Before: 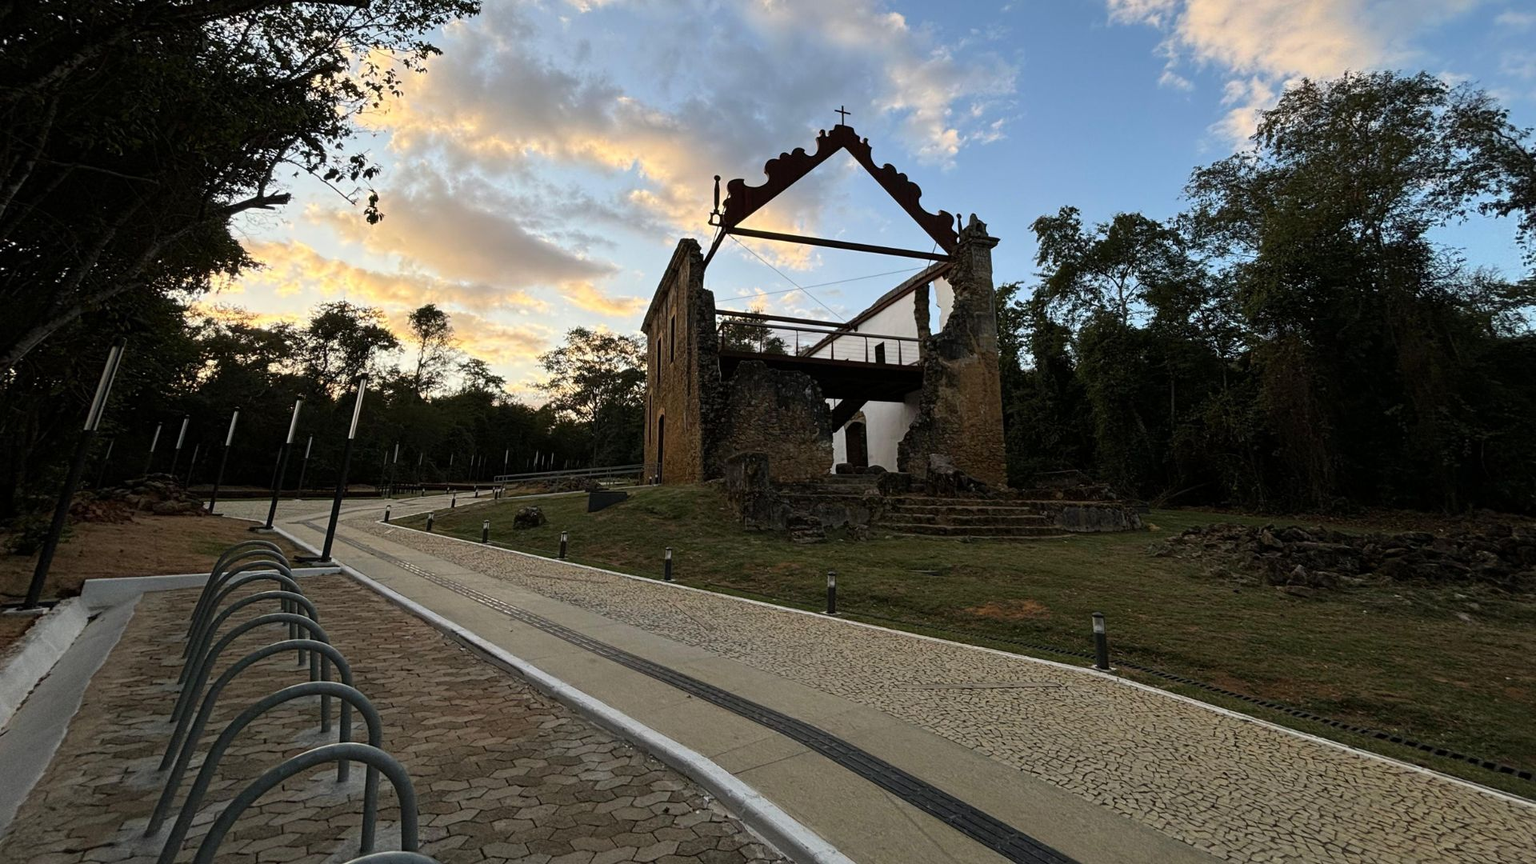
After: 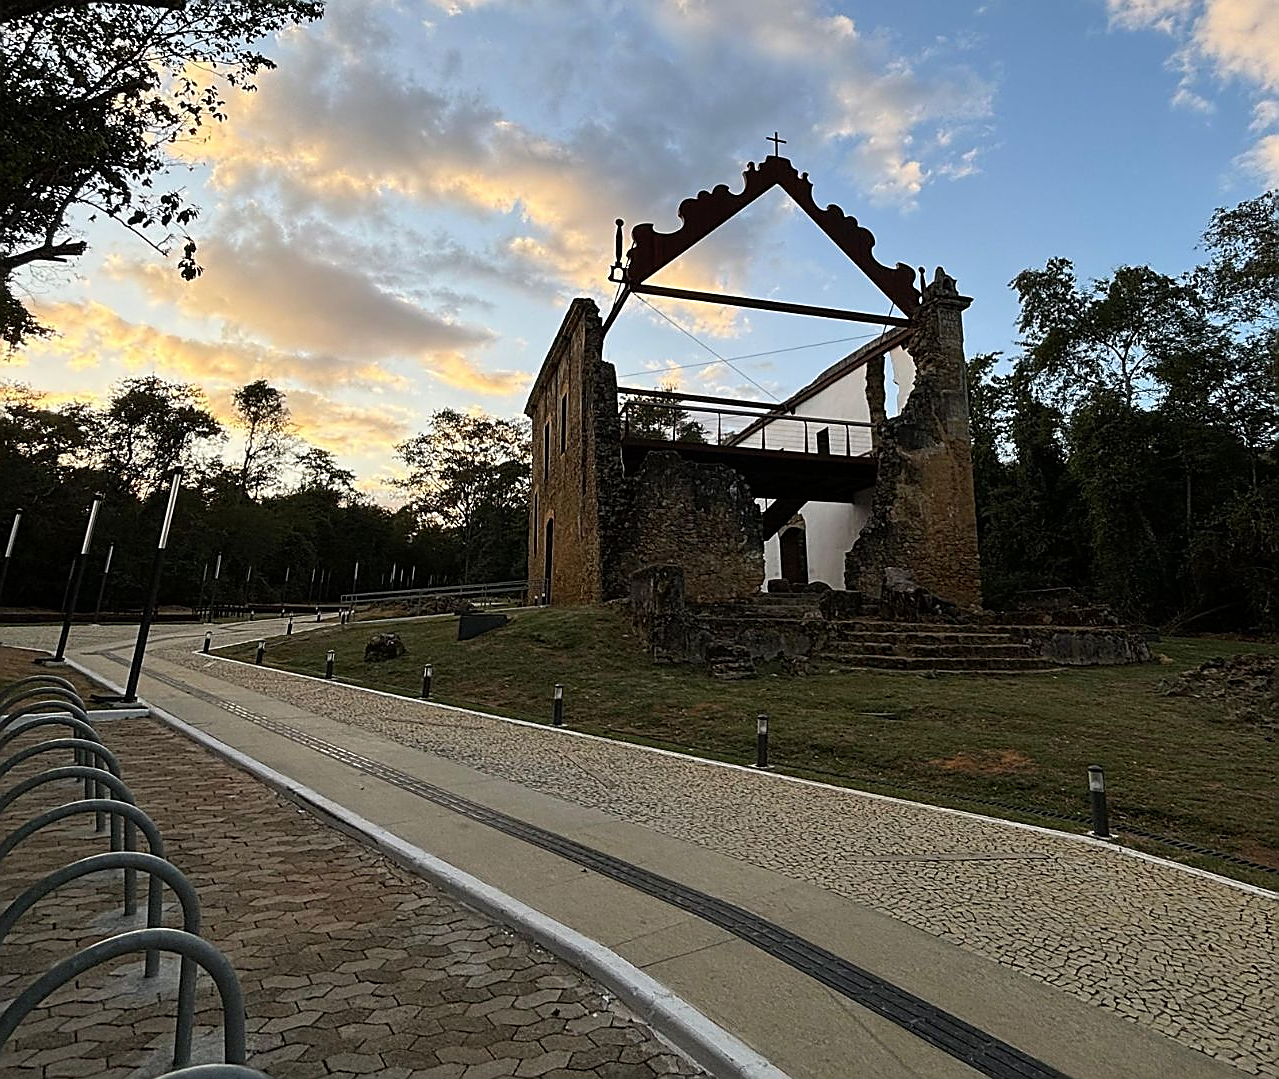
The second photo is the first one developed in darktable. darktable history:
crop and rotate: left 14.436%, right 18.898%
sharpen: radius 1.4, amount 1.25, threshold 0.7
